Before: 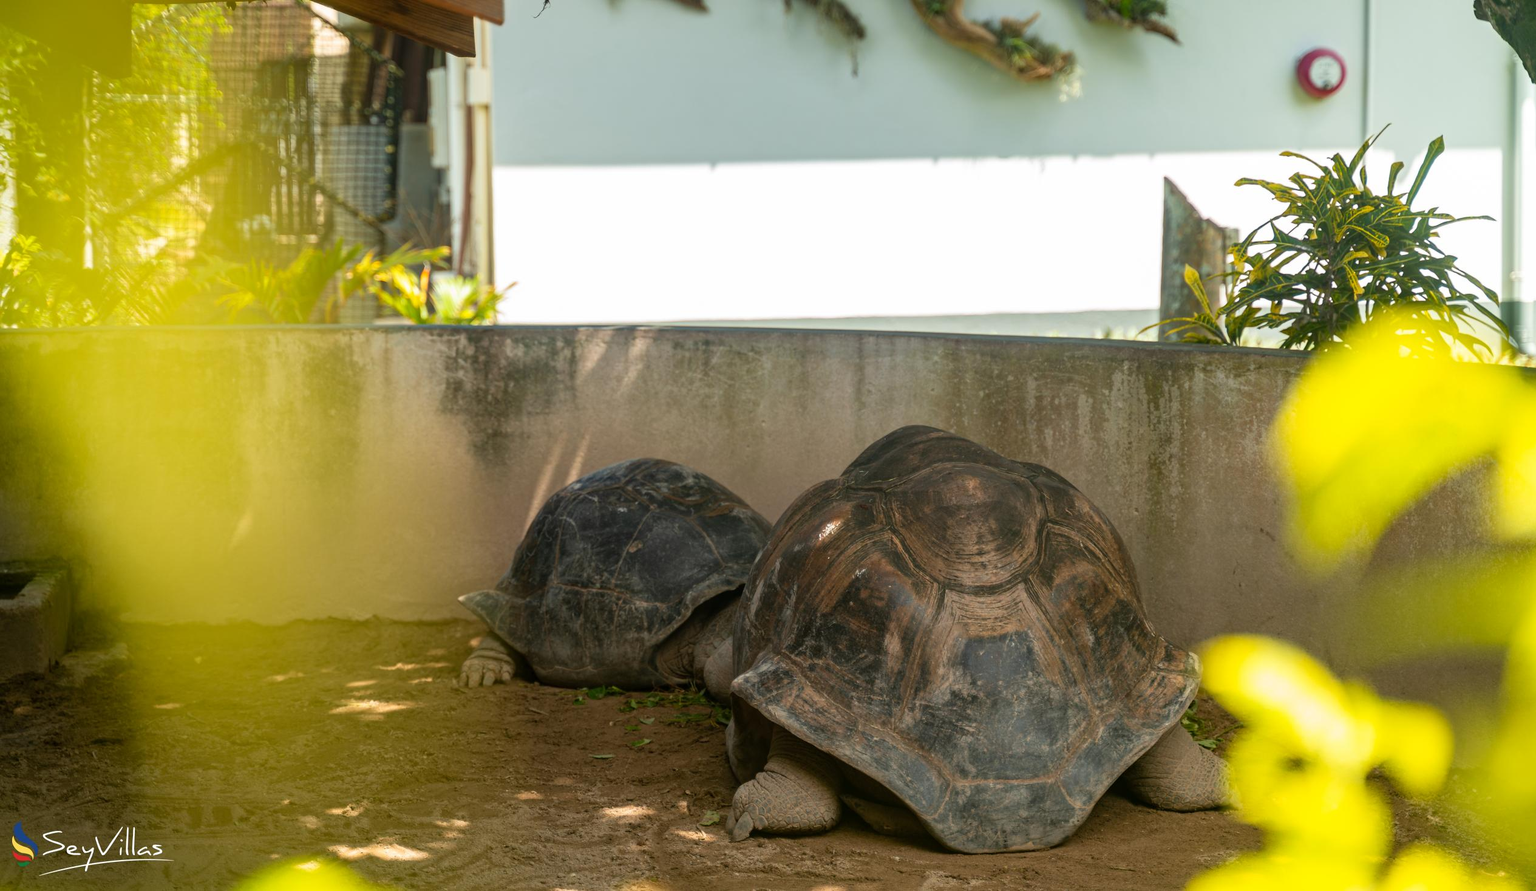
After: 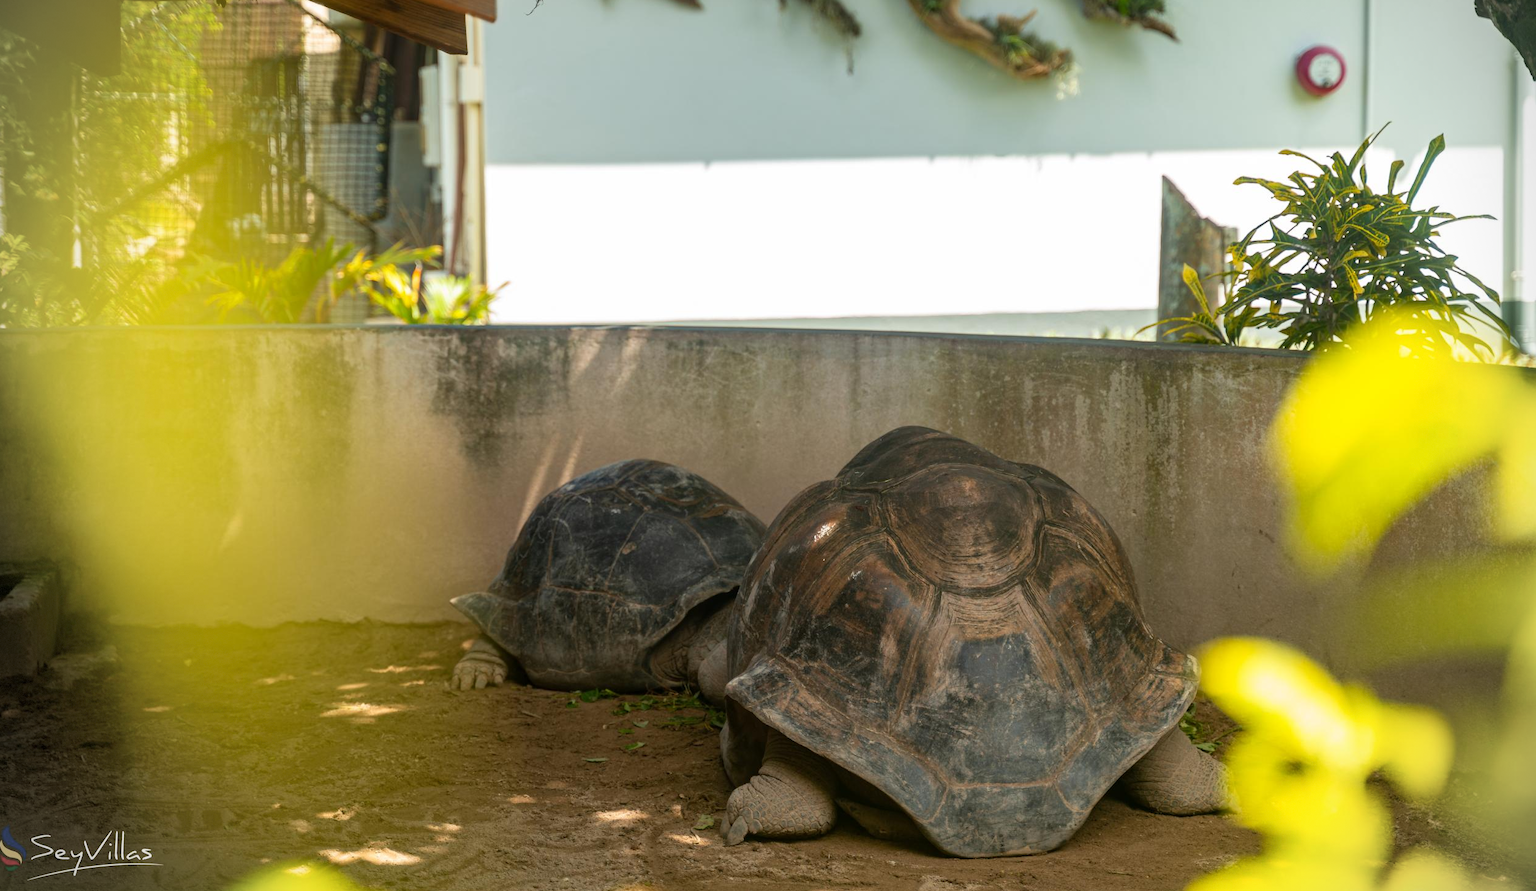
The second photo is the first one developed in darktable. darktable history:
vignetting: center (0.04, -0.097), dithering 8-bit output
crop and rotate: left 0.833%, top 0.355%, bottom 0.337%
